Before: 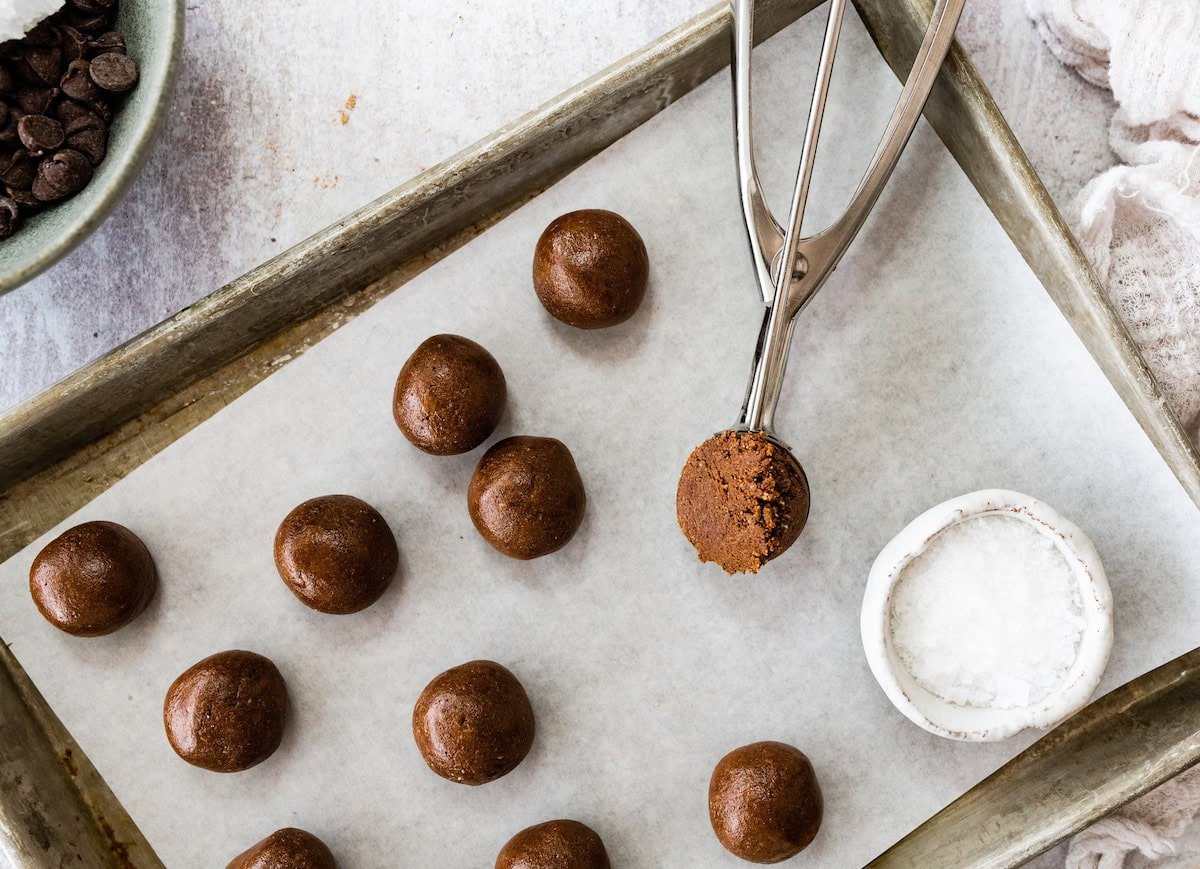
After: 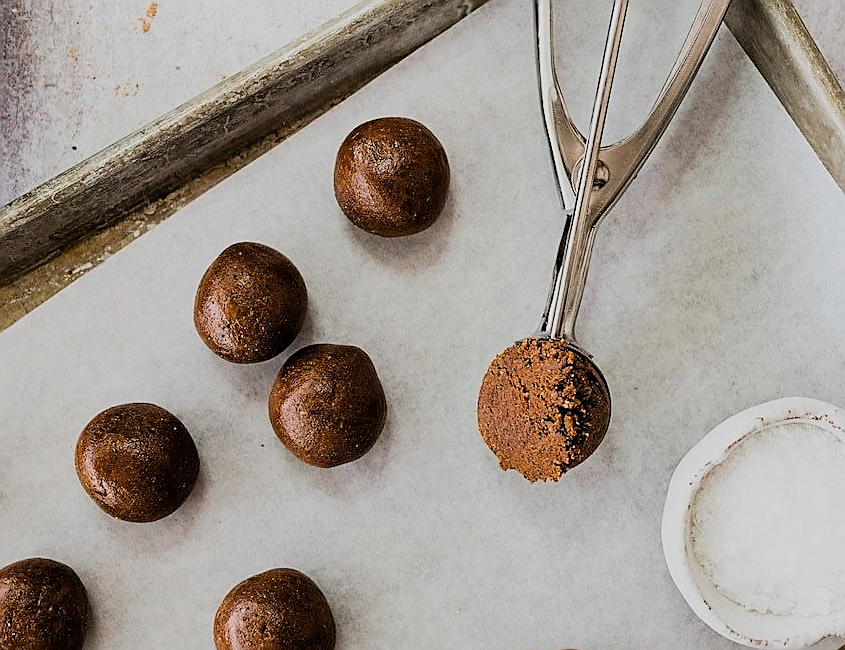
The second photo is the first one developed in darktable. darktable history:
filmic rgb: black relative exposure -7.65 EV, white relative exposure 4.56 EV, hardness 3.61, color science v6 (2022)
crop and rotate: left 16.641%, top 10.644%, right 12.907%, bottom 14.518%
sharpen: radius 1.413, amount 1.243, threshold 0.616
